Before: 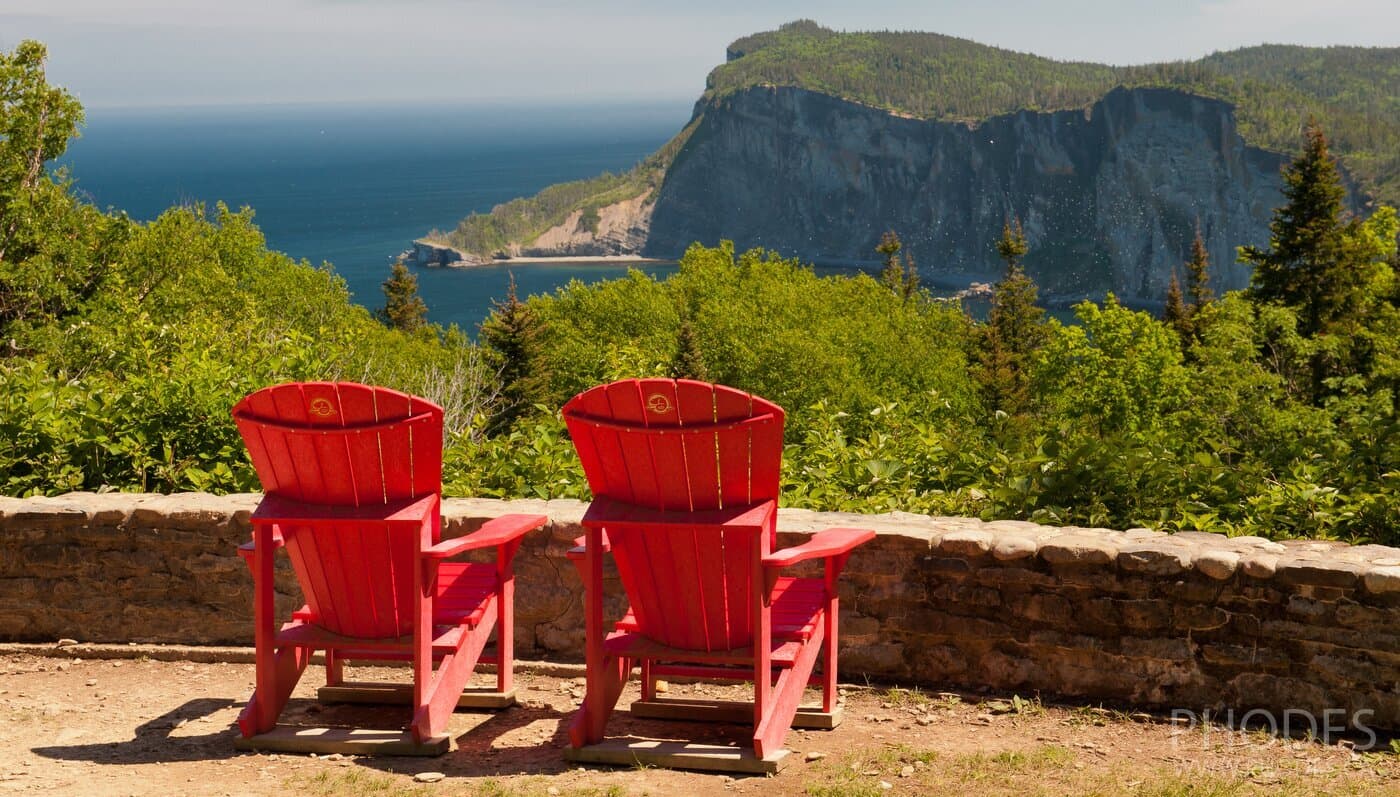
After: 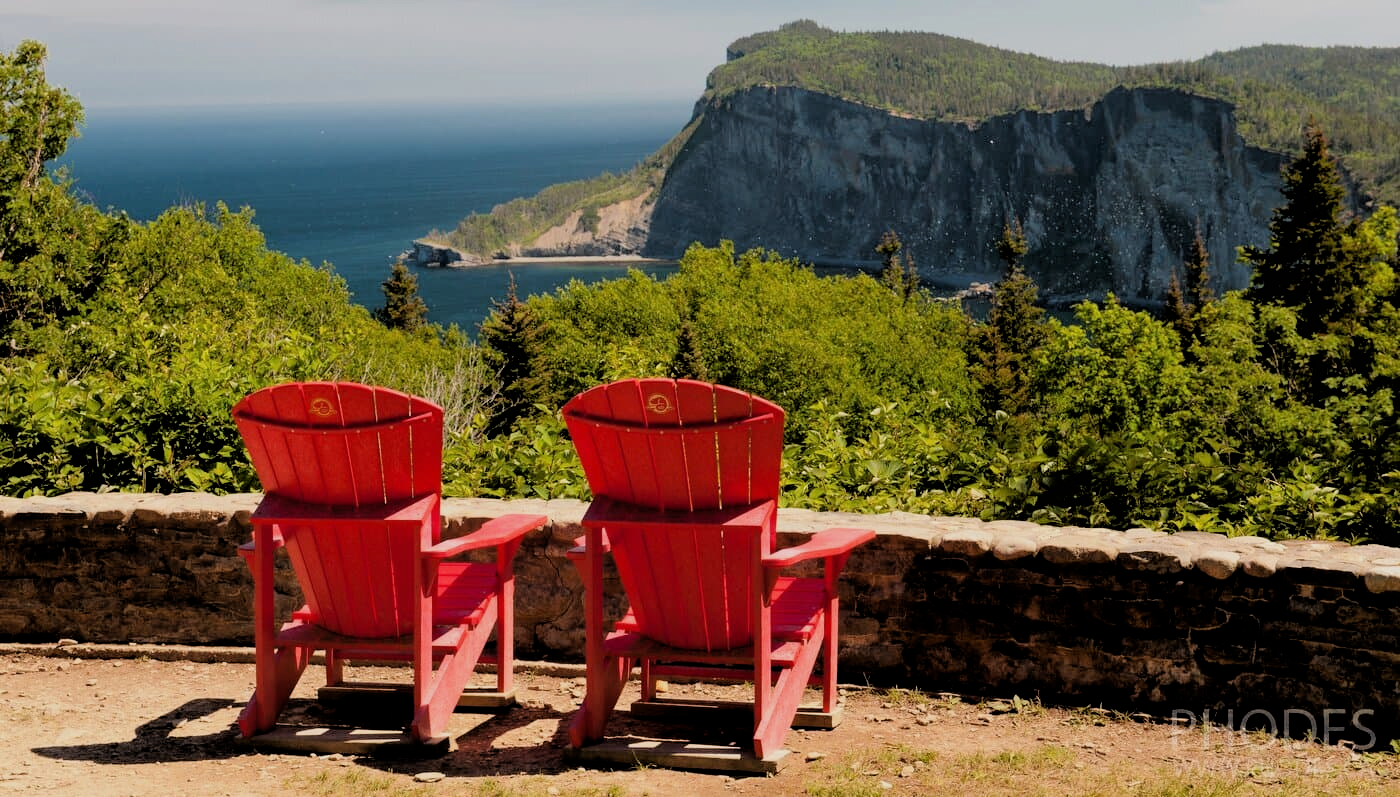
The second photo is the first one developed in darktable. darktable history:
filmic rgb: black relative exposure -3.31 EV, white relative exposure 3.45 EV, hardness 2.36, contrast 1.104
